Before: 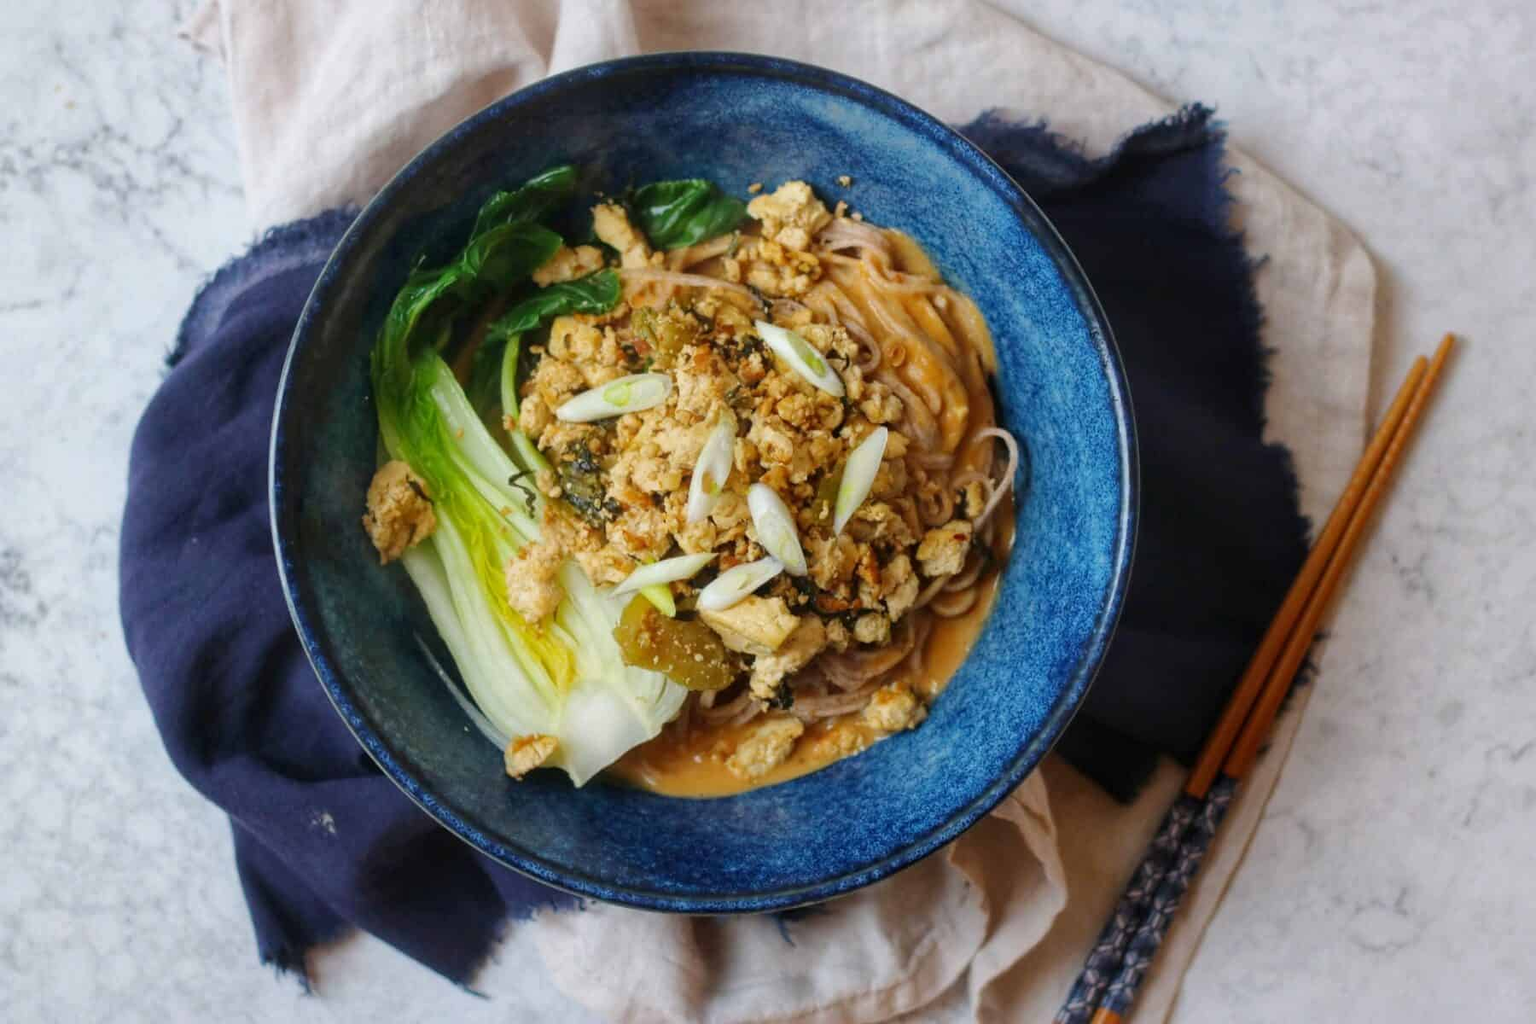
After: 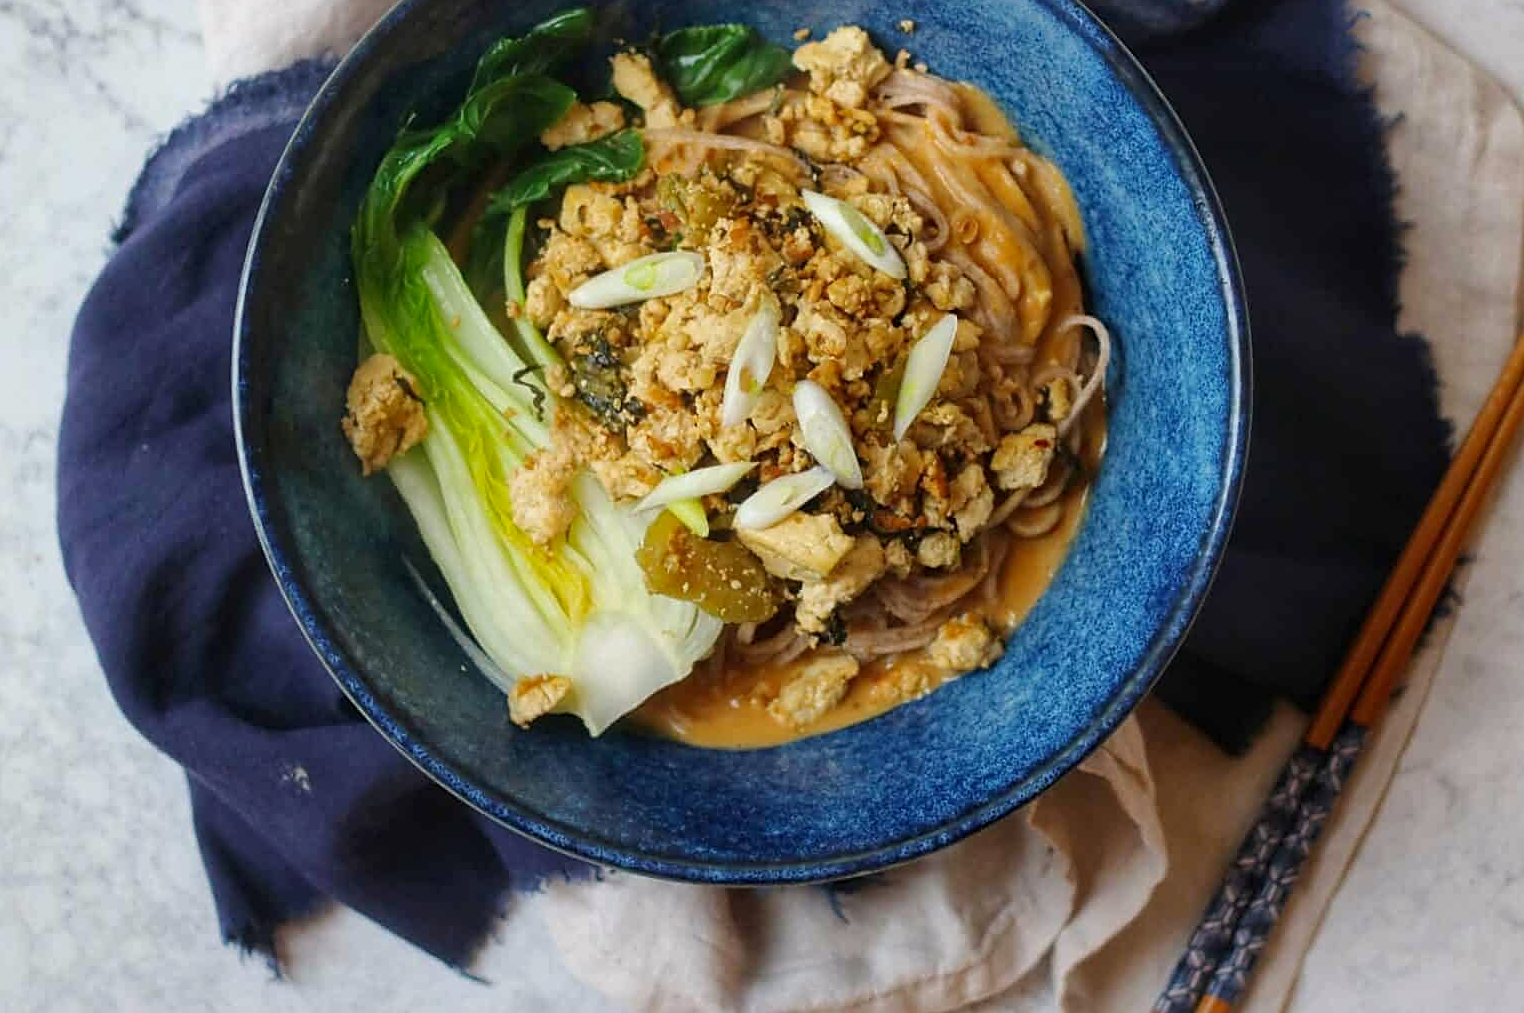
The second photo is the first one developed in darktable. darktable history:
sharpen: on, module defaults
crop and rotate: left 4.653%, top 15.522%, right 10.662%
tone equalizer: on, module defaults
color correction: highlights b* 3.05
